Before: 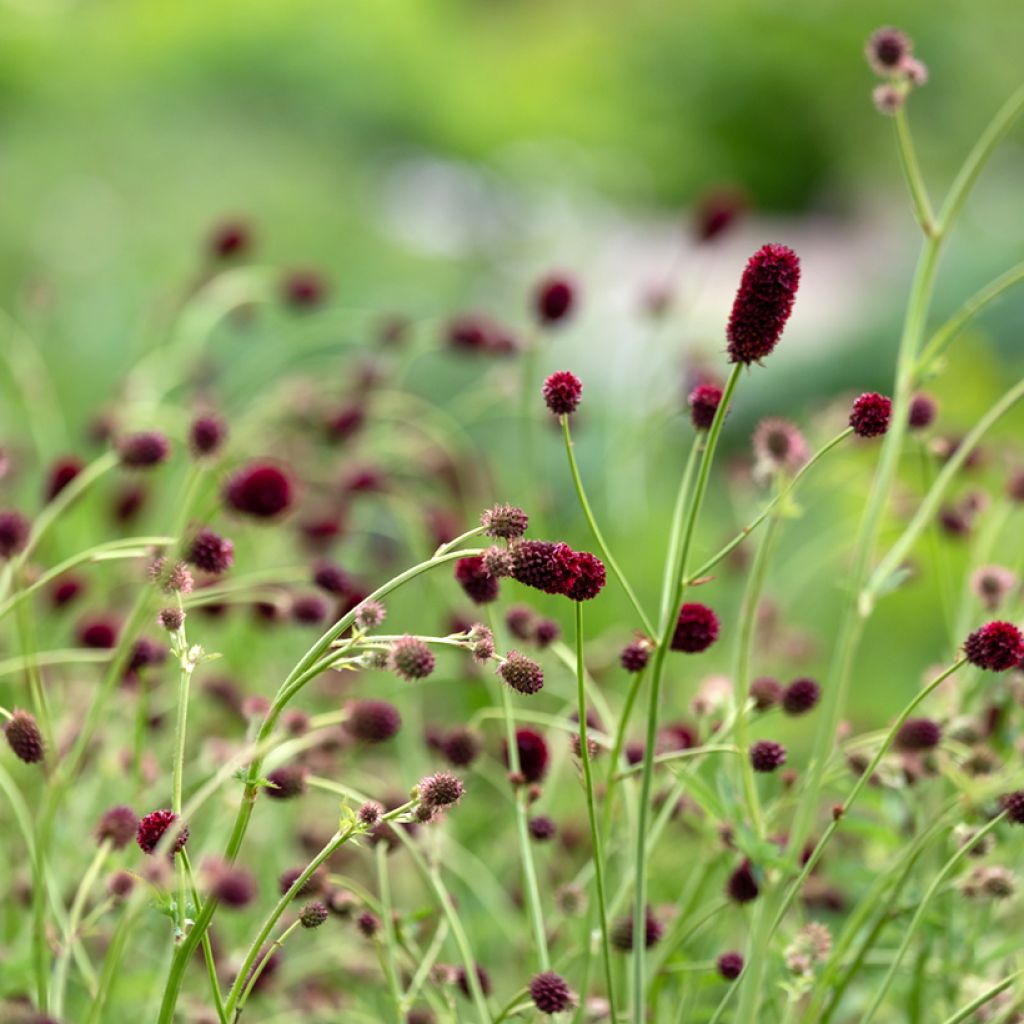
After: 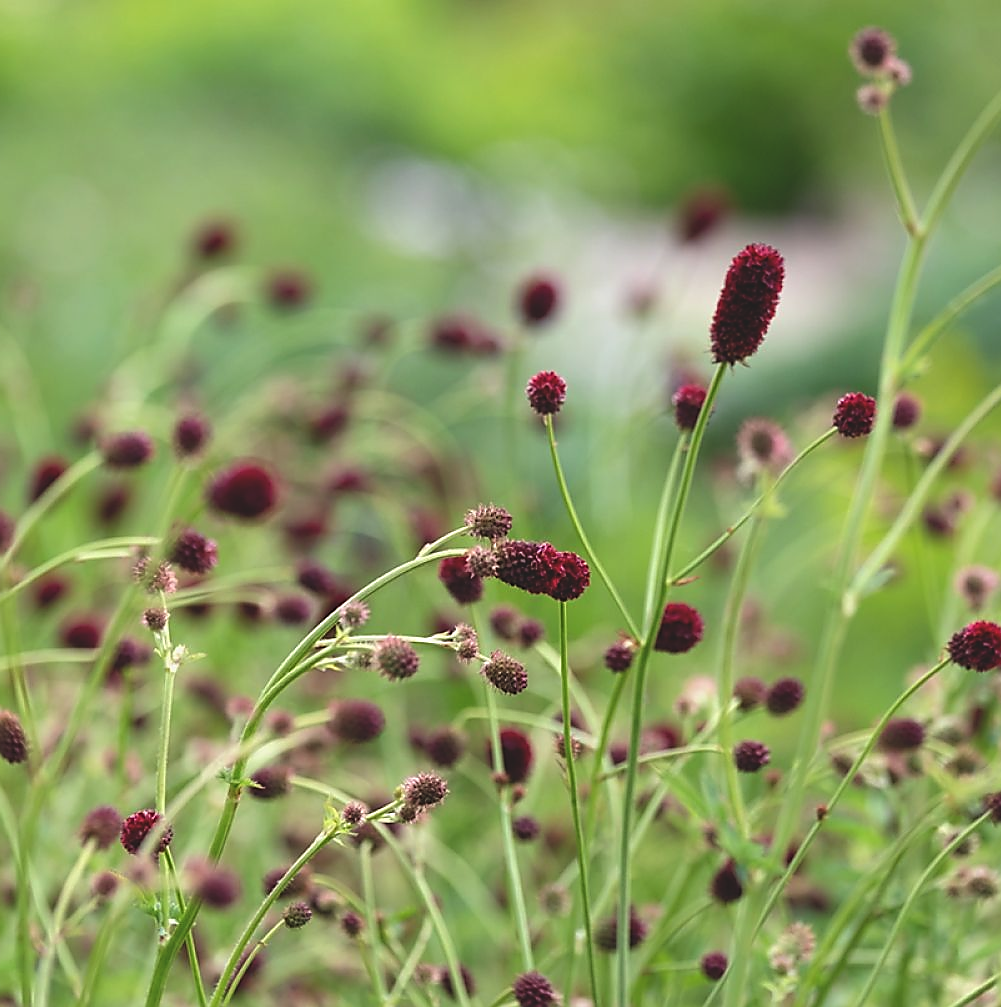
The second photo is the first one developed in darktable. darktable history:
crop and rotate: left 1.58%, right 0.65%, bottom 1.611%
sharpen: radius 1.376, amount 1.232, threshold 0.846
exposure: black level correction -0.015, exposure -0.133 EV, compensate exposure bias true, compensate highlight preservation false
